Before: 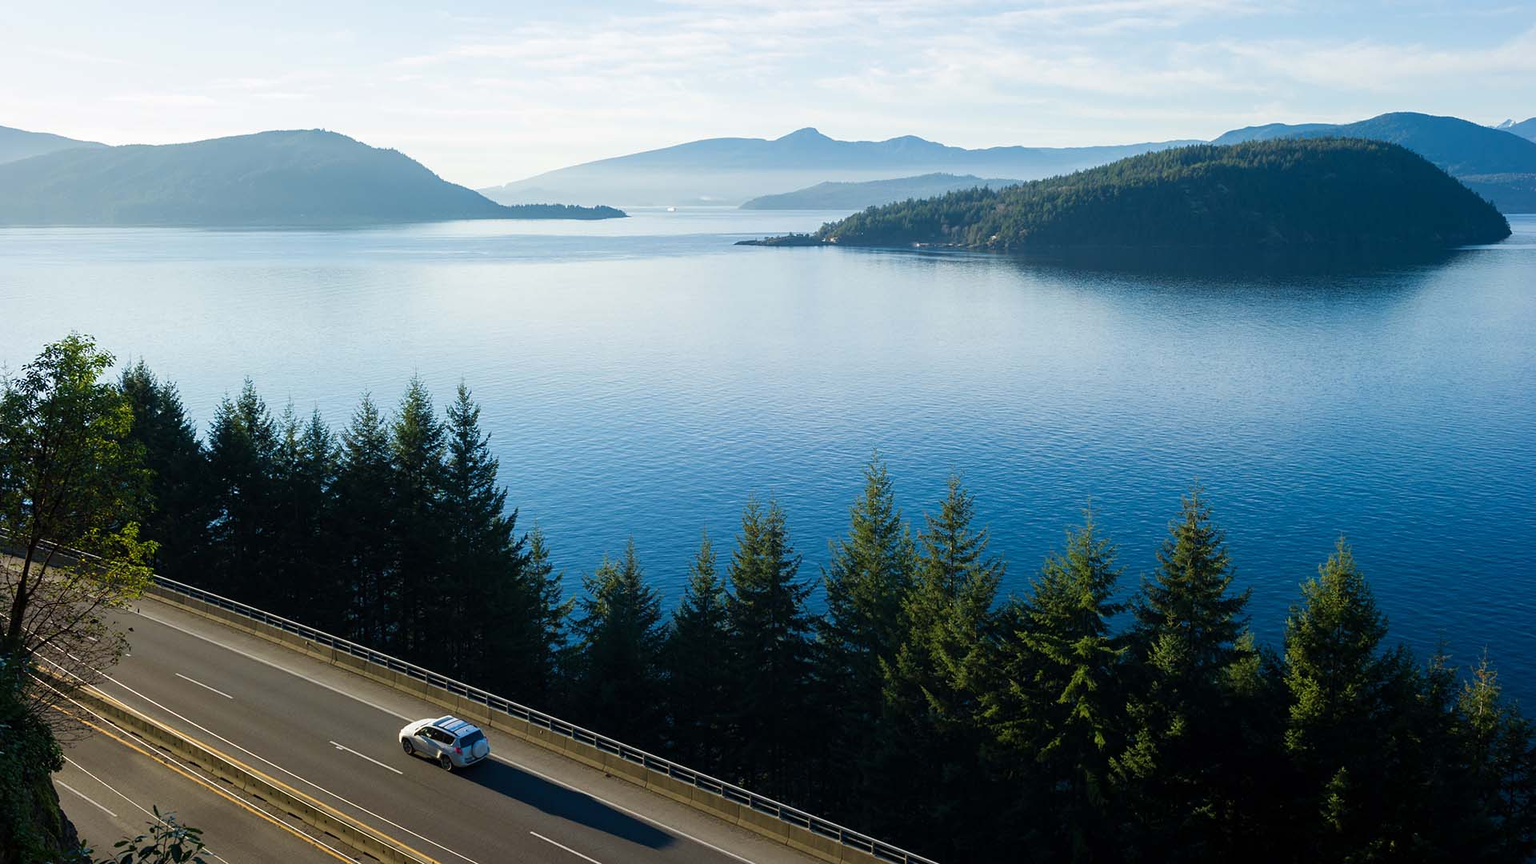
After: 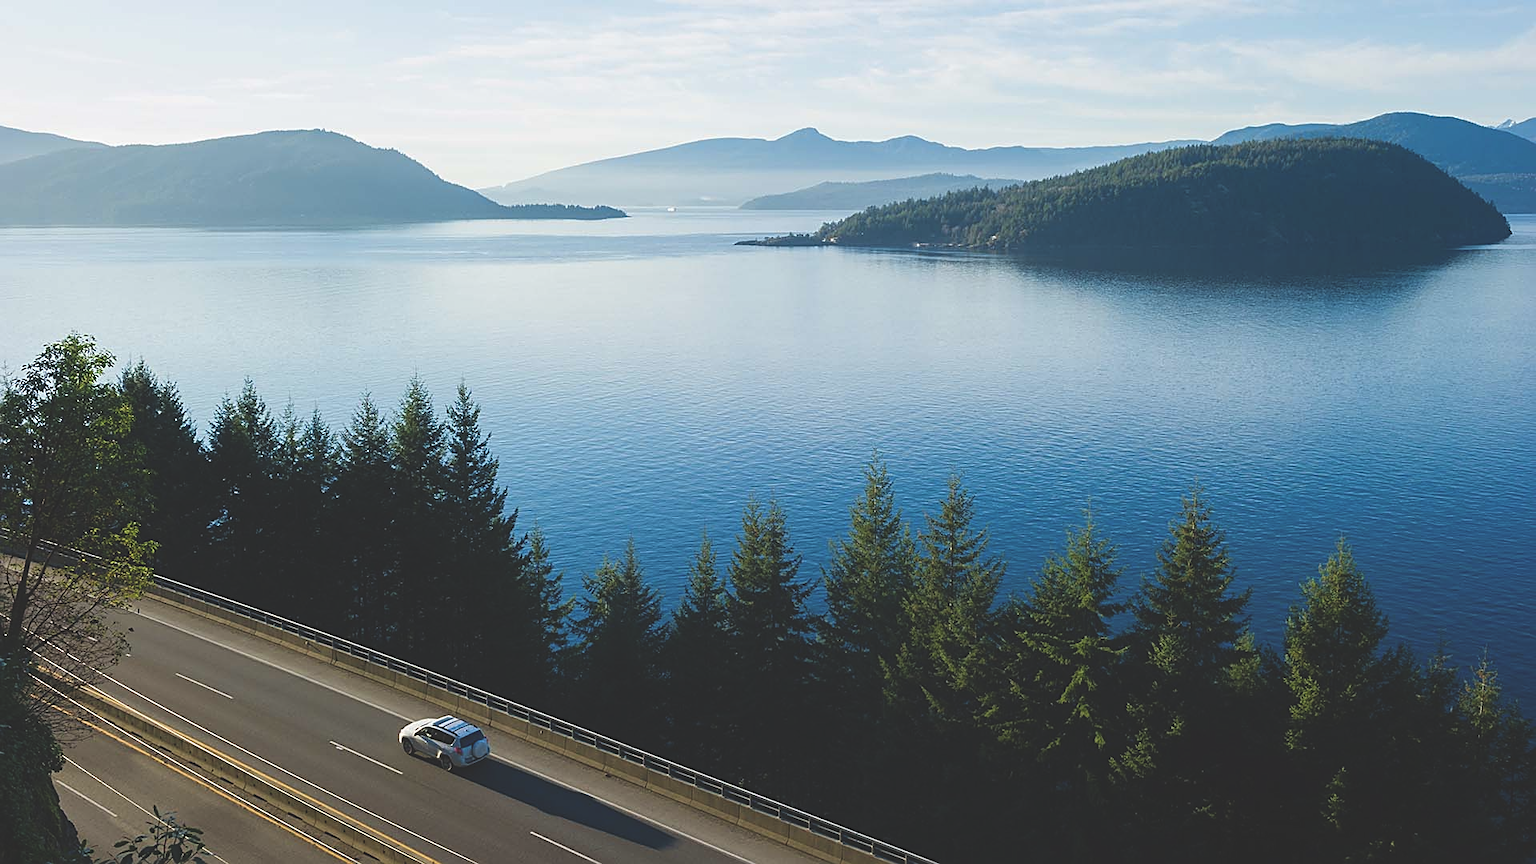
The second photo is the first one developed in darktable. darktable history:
exposure: black level correction -0.026, exposure -0.12 EV, compensate exposure bias true, compensate highlight preservation false
sharpen: on, module defaults
